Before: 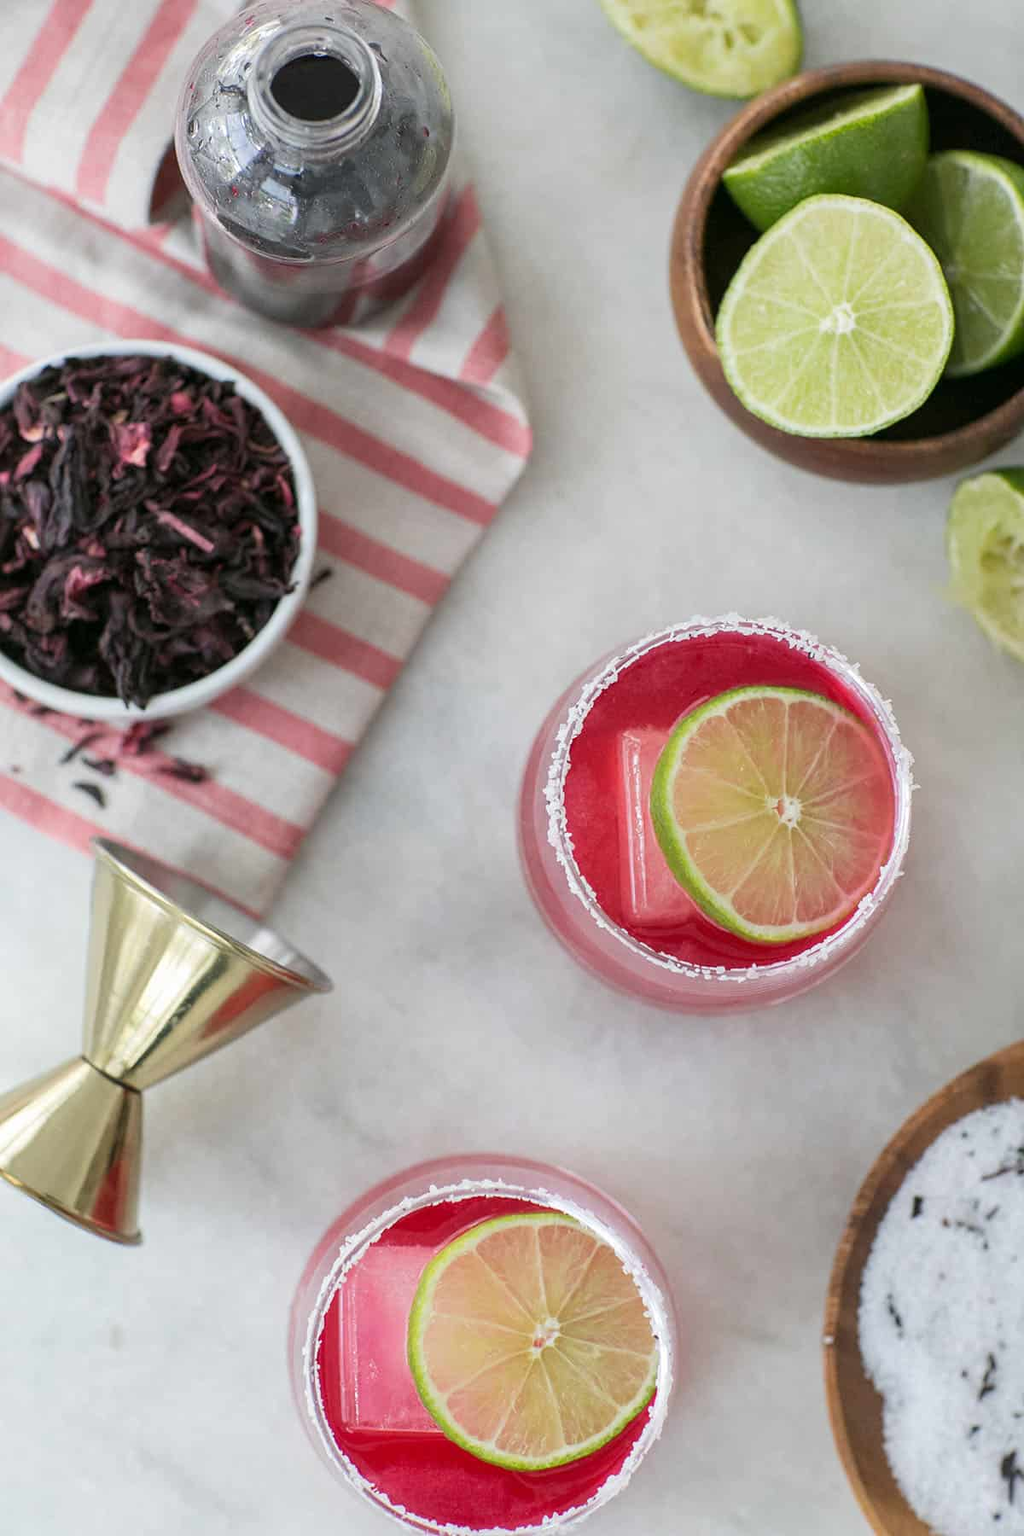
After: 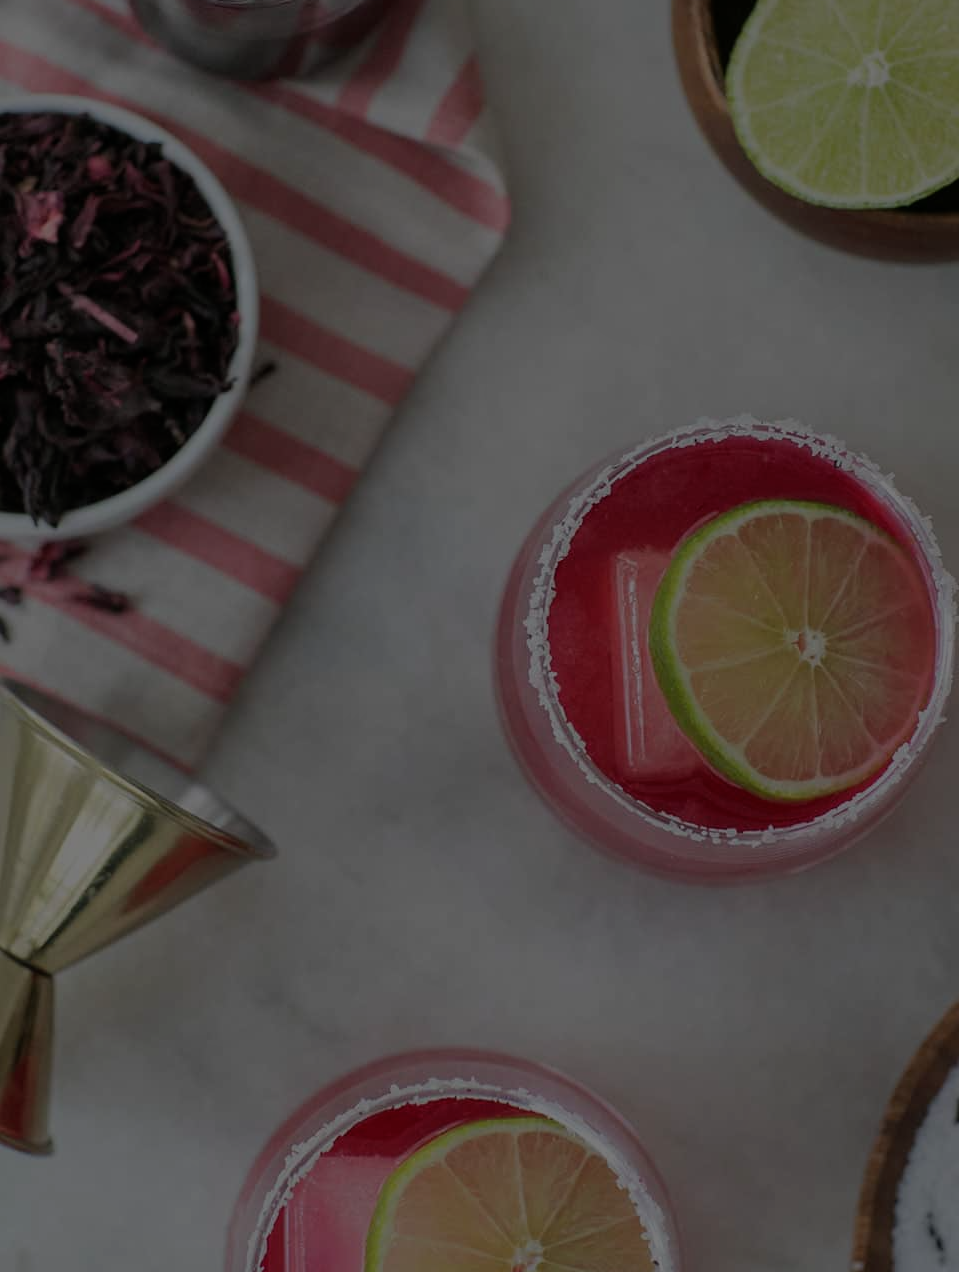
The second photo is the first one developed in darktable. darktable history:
exposure: exposure -2.416 EV, compensate highlight preservation false
crop: left 9.464%, top 16.933%, right 10.586%, bottom 12.374%
shadows and highlights: shadows 25.56, highlights -25.78
